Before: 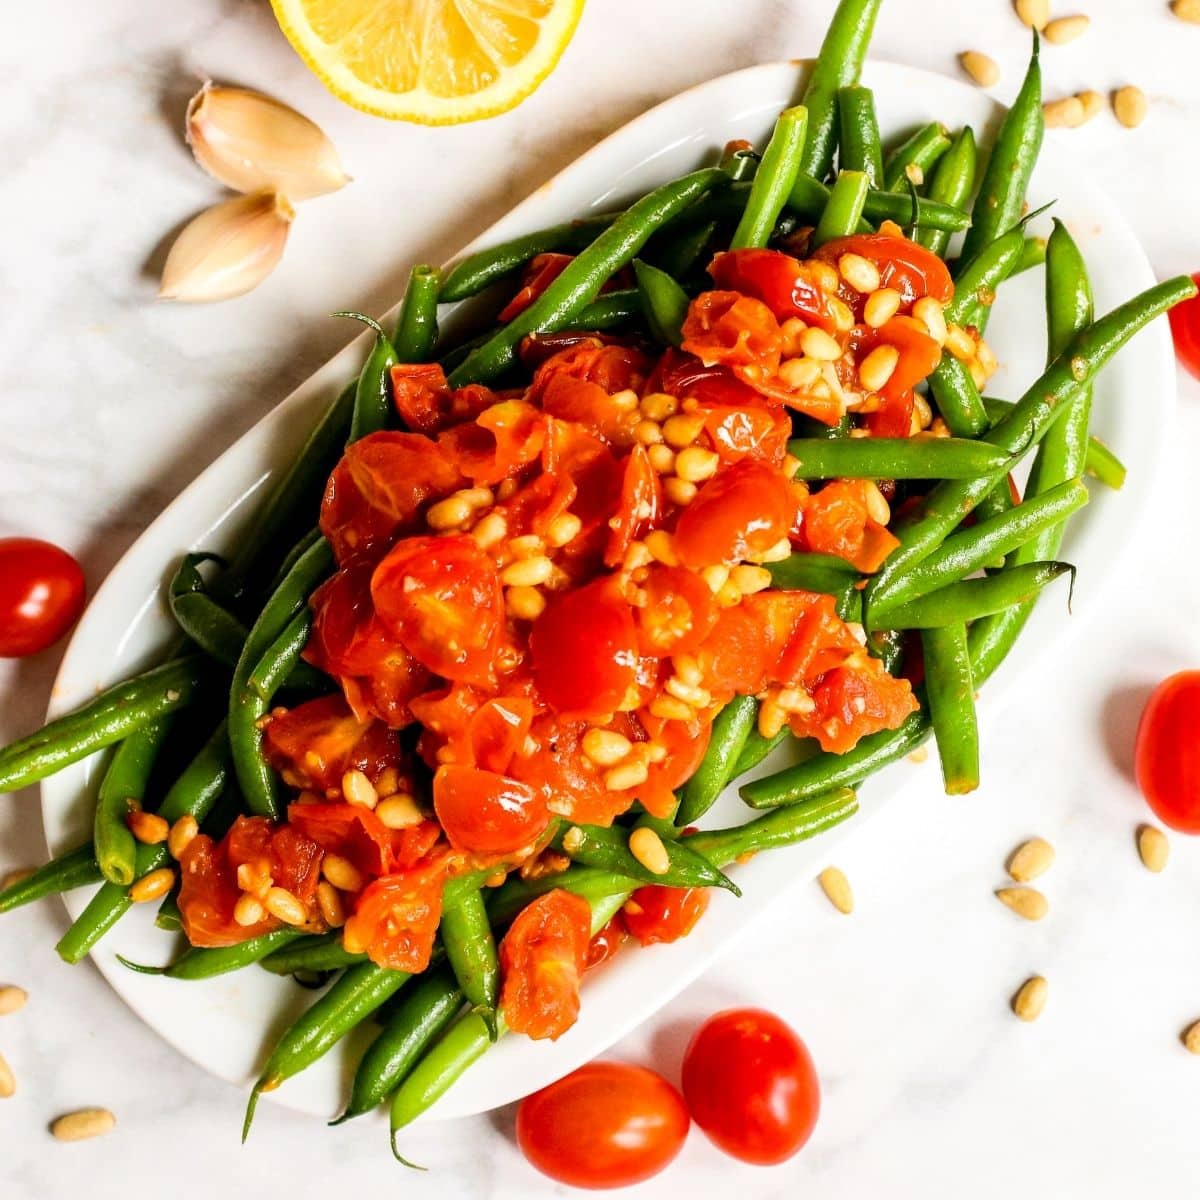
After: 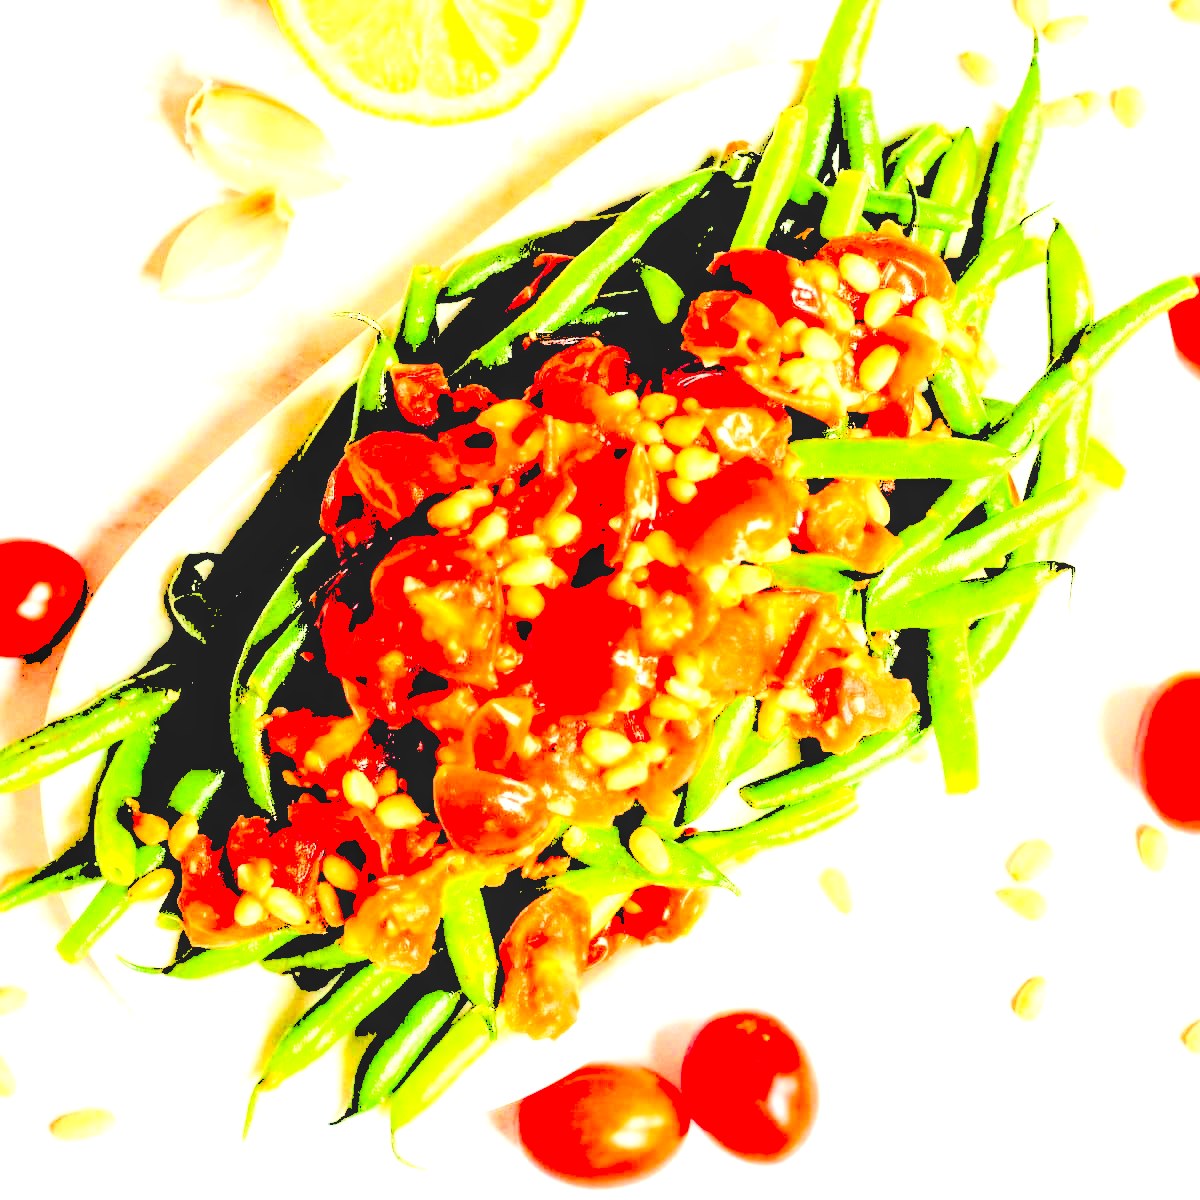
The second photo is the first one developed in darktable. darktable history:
levels: levels [0.246, 0.246, 0.506]
local contrast: on, module defaults
